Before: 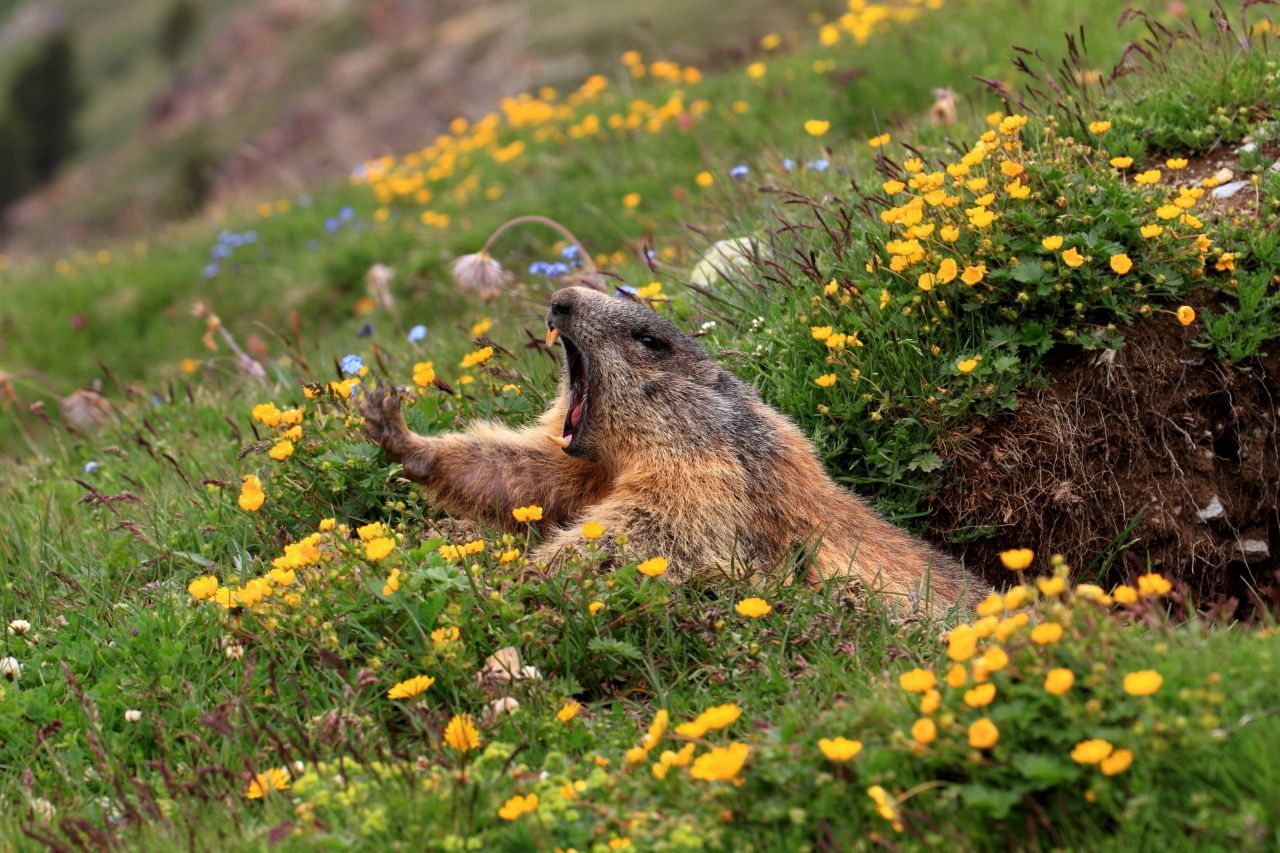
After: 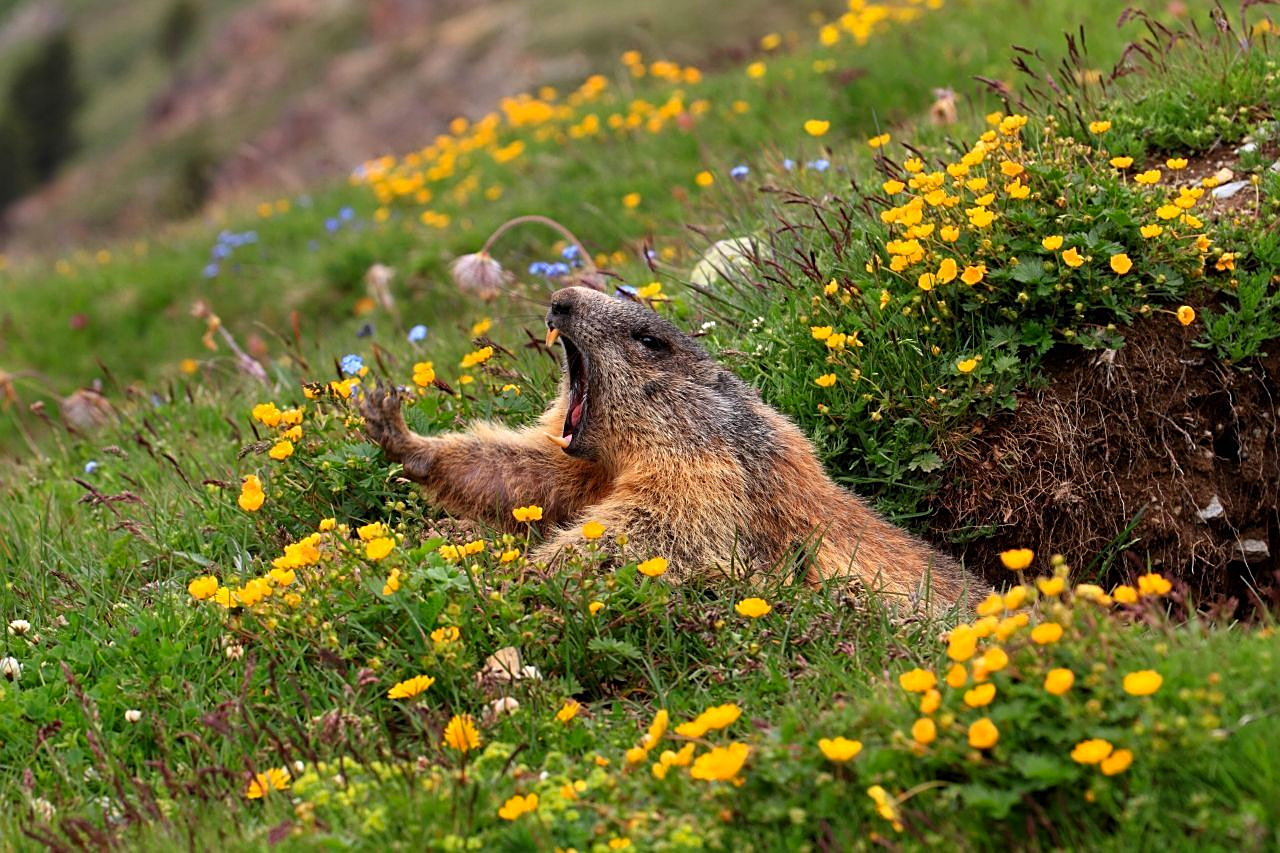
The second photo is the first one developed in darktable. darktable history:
sharpen: on, module defaults
color correction: highlights b* -0.05, saturation 1.13
